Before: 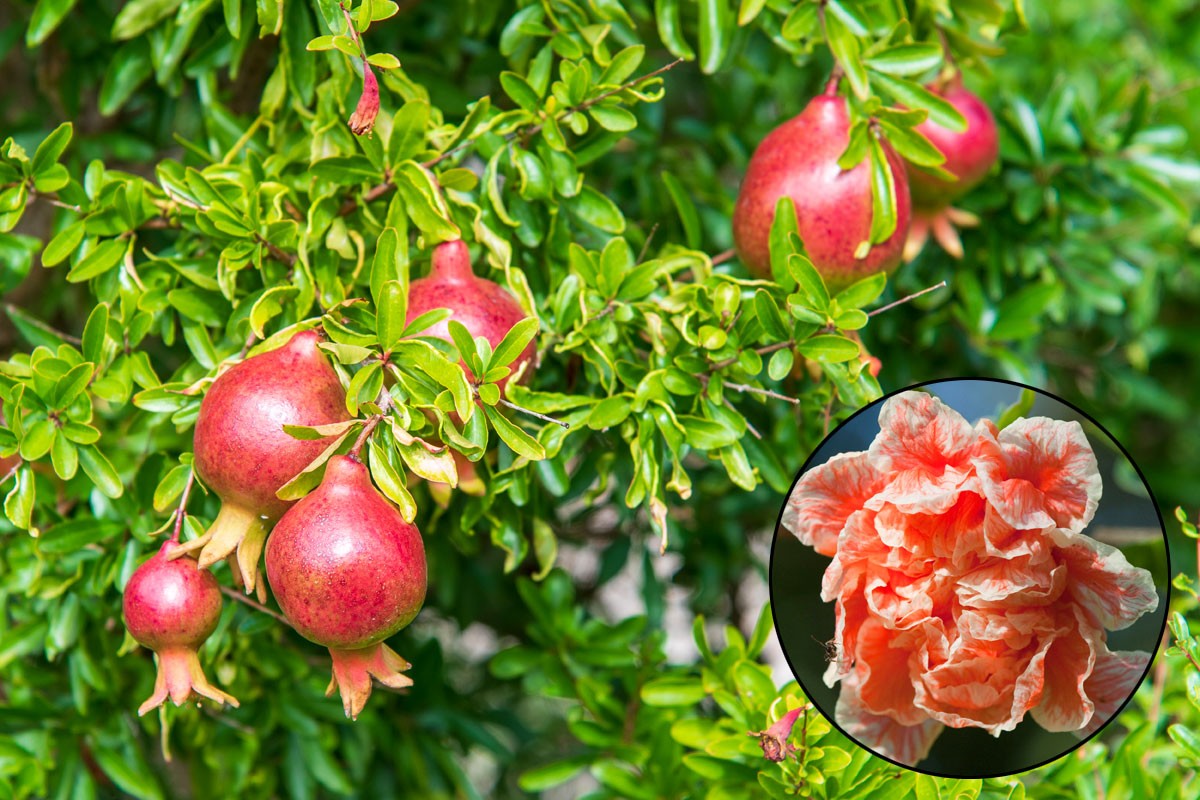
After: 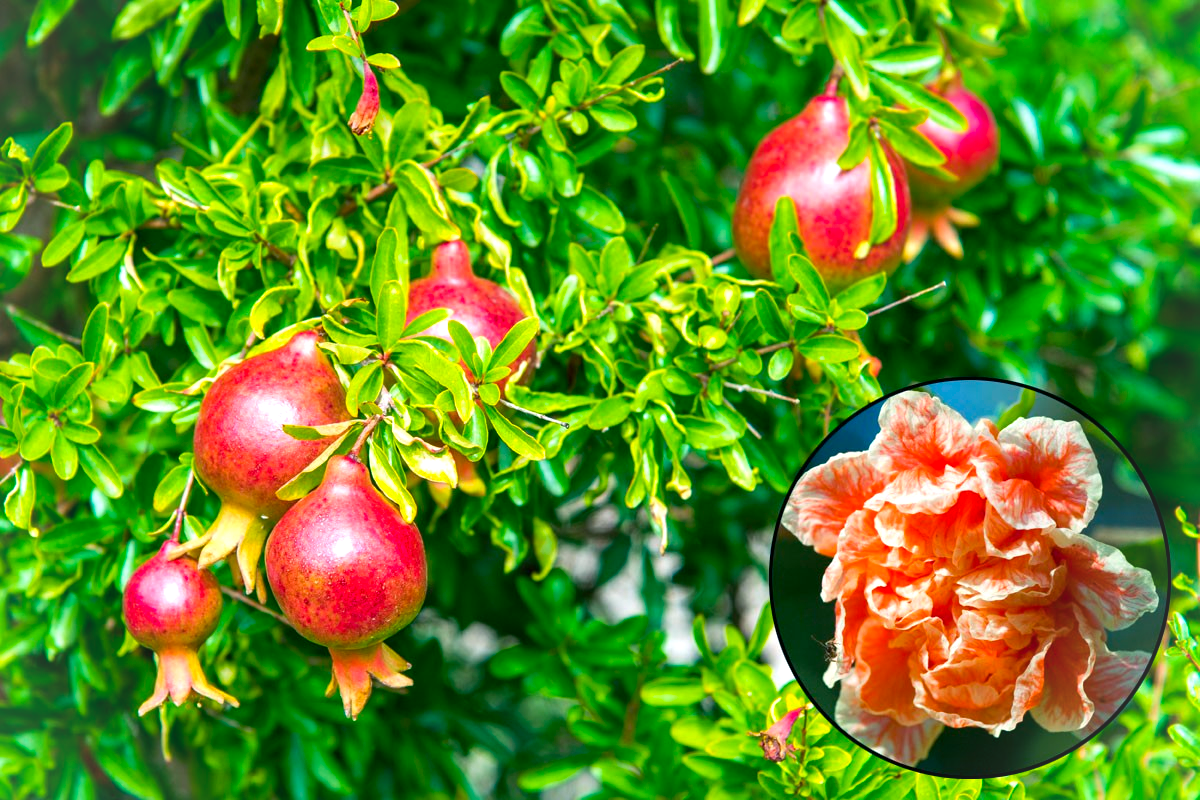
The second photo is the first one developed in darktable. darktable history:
color balance rgb: shadows lift › luminance 0.718%, shadows lift › chroma 6.939%, shadows lift › hue 299.24°, power › chroma 2.151%, power › hue 168.46°, perceptual saturation grading › global saturation 30.579%, perceptual brilliance grading › global brilliance 10.852%
vignetting: fall-off radius 61.16%, brightness 0.057, saturation 0.001
